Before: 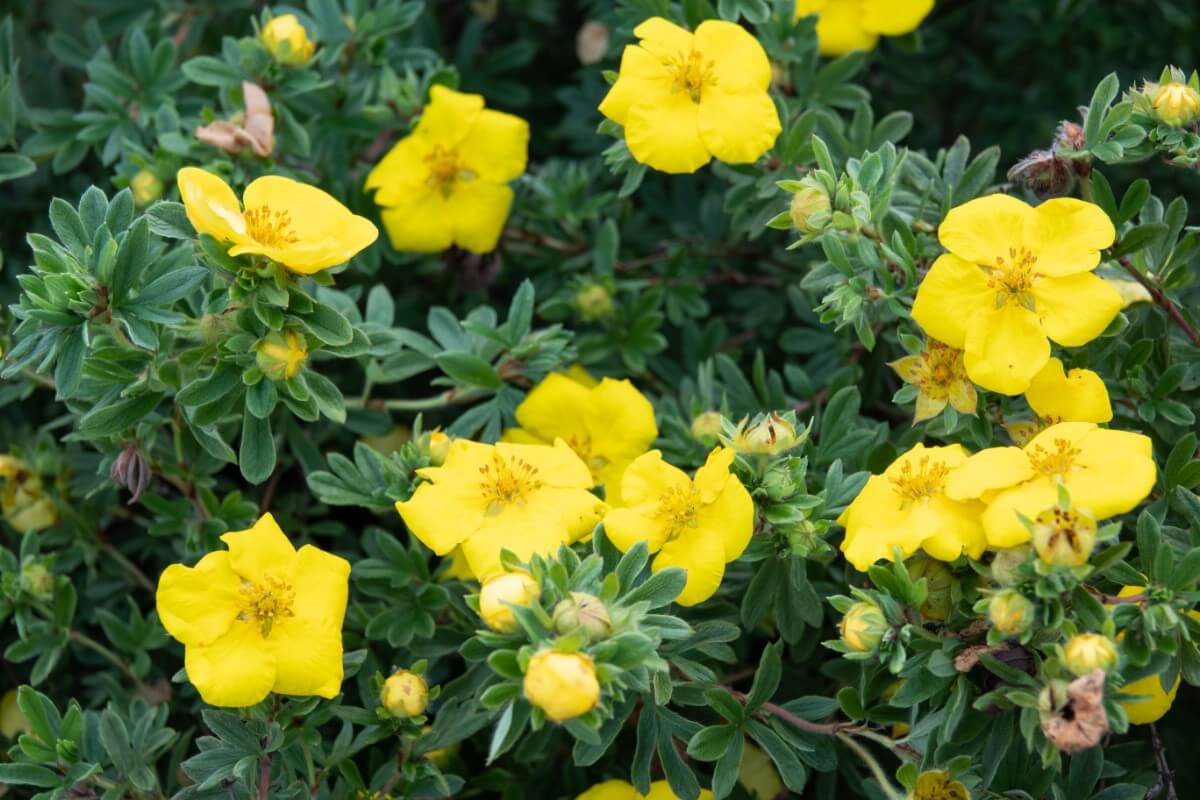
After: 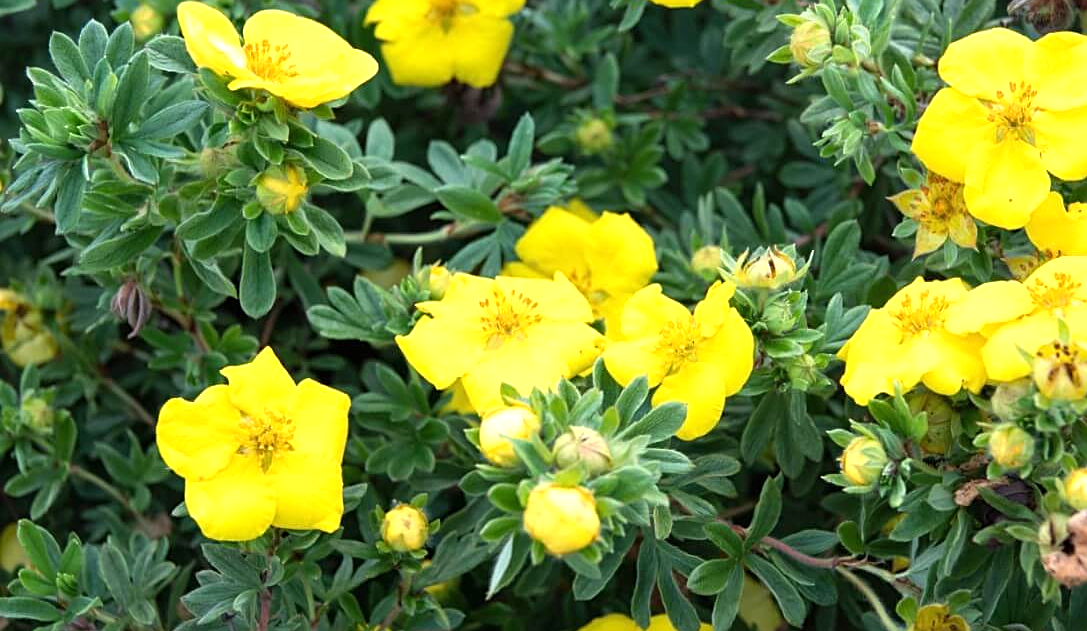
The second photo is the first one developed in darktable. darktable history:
crop: top 20.764%, right 9.386%, bottom 0.297%
sharpen: on, module defaults
exposure: black level correction 0, exposure 0.498 EV, compensate highlight preservation false
